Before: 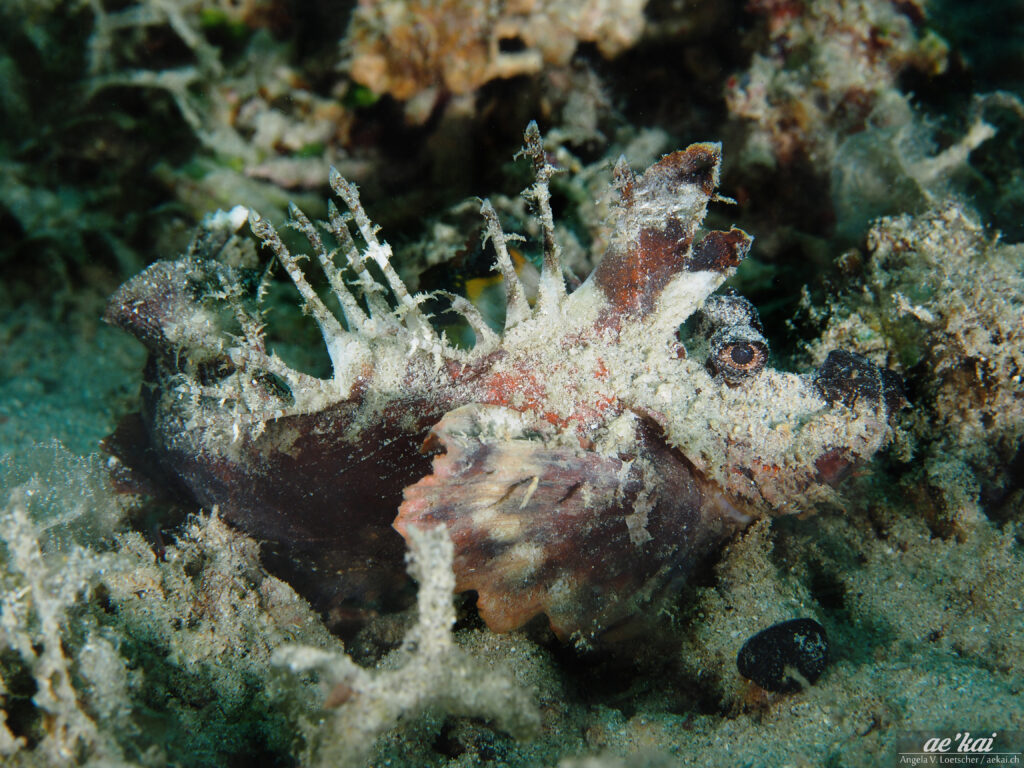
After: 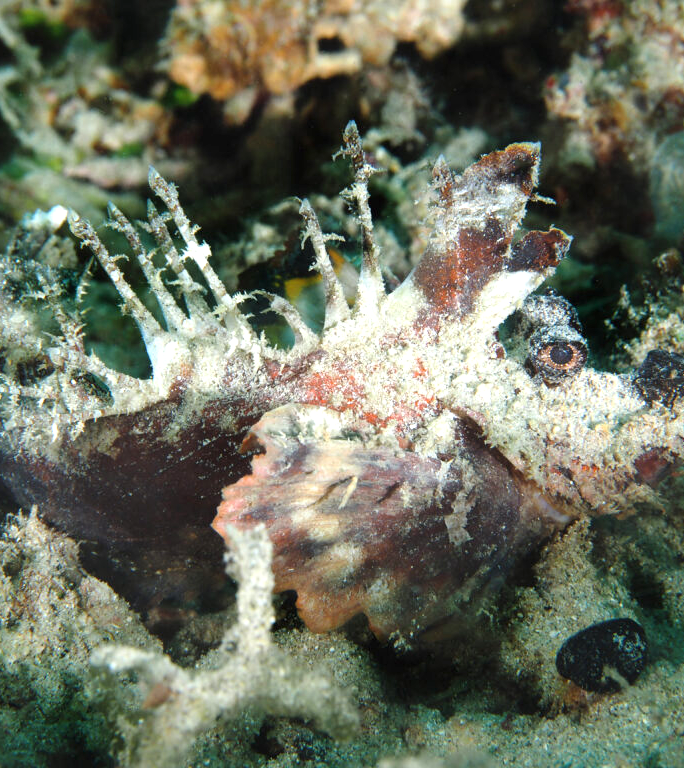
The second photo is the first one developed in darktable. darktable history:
crop and rotate: left 17.732%, right 15.423%
exposure: black level correction 0, exposure 0.7 EV, compensate exposure bias true, compensate highlight preservation false
